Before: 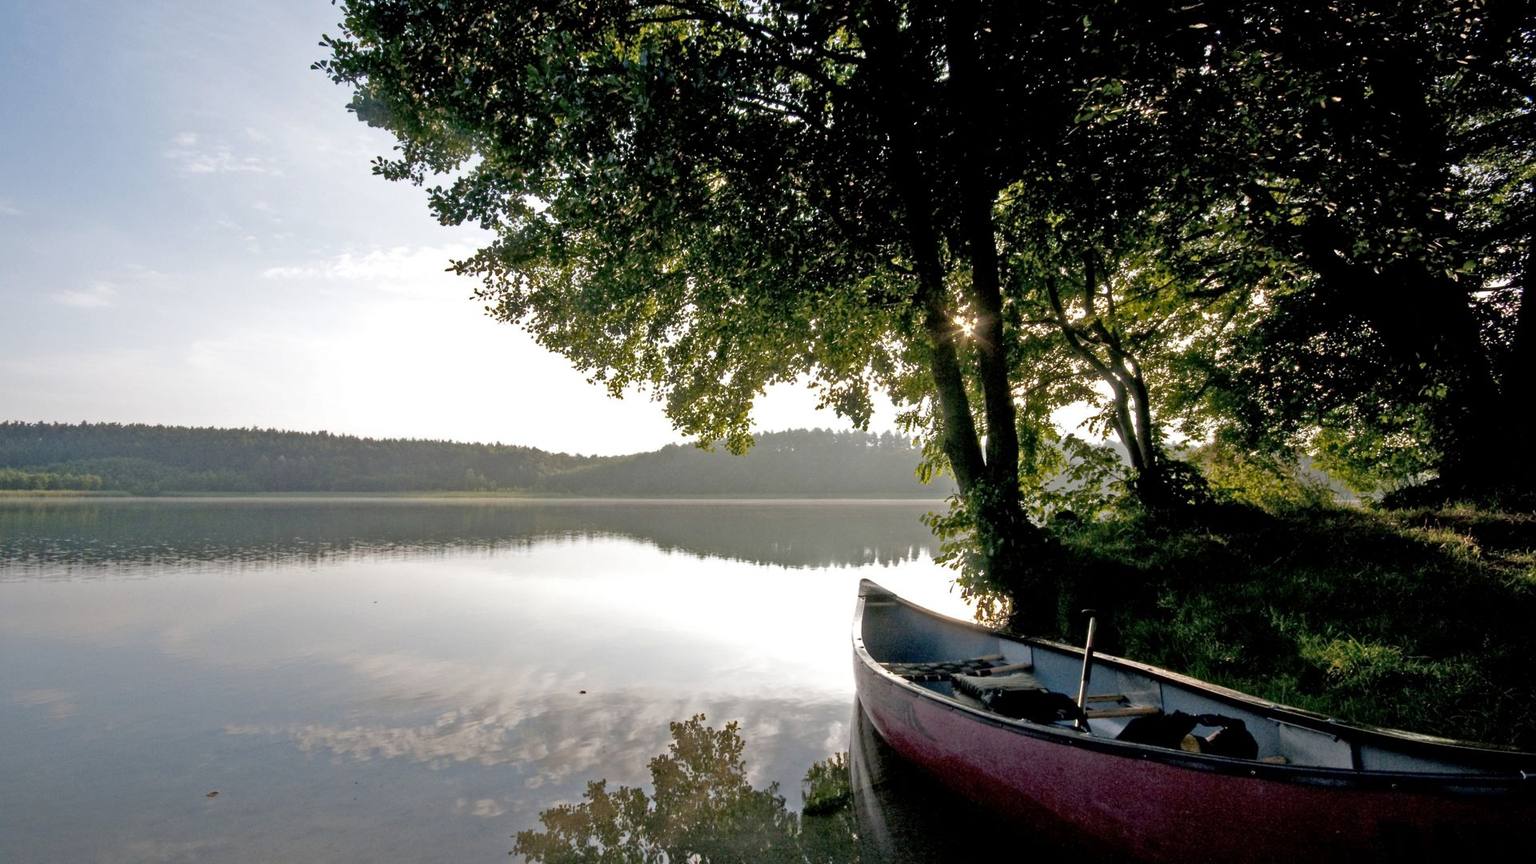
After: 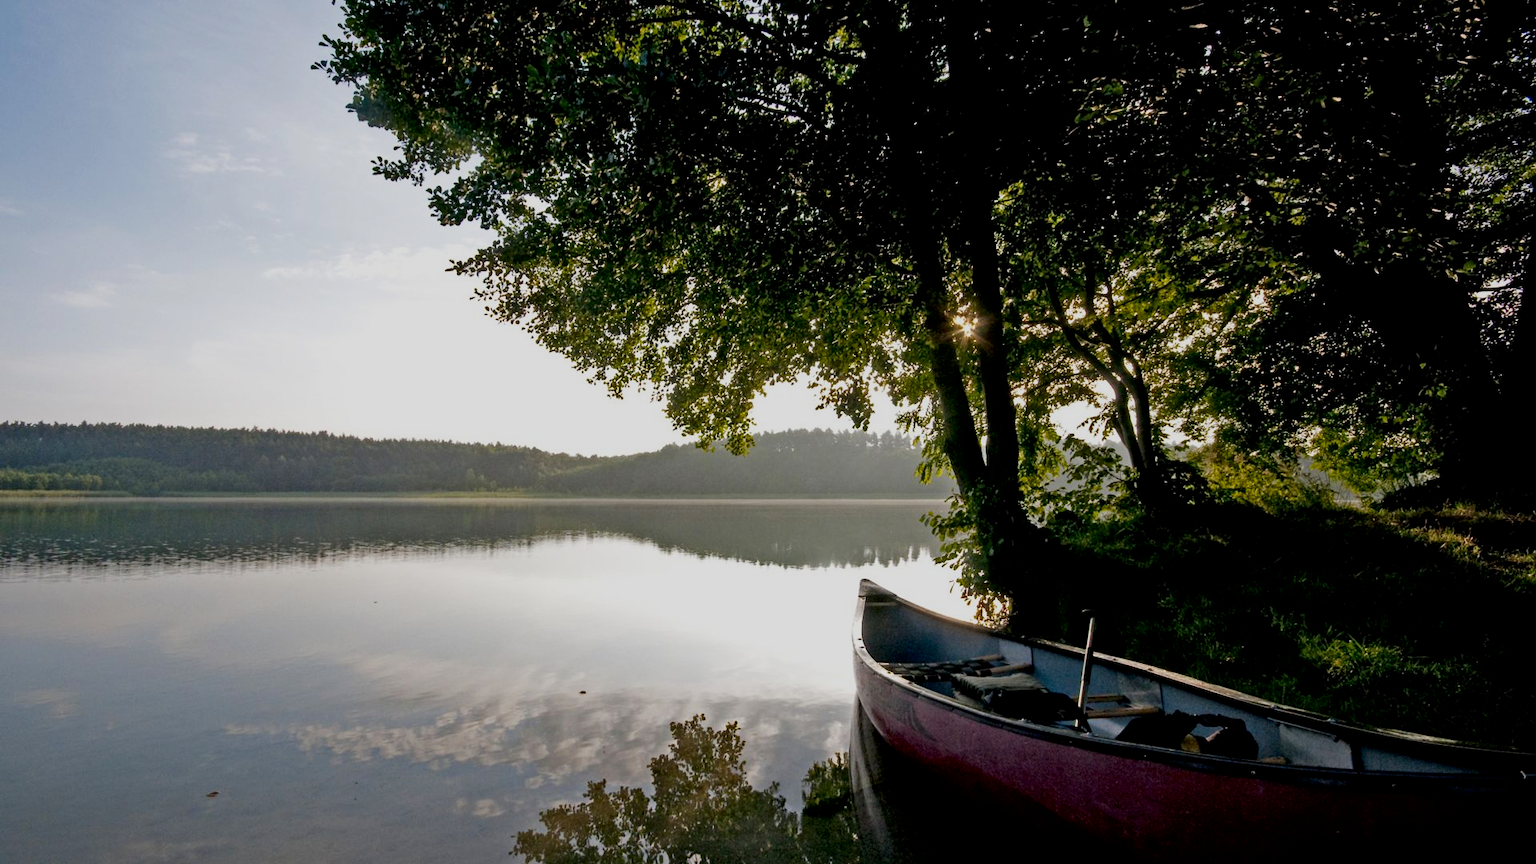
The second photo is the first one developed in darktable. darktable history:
filmic rgb: hardness 4.17
contrast brightness saturation: contrast 0.12, brightness -0.12, saturation 0.2
